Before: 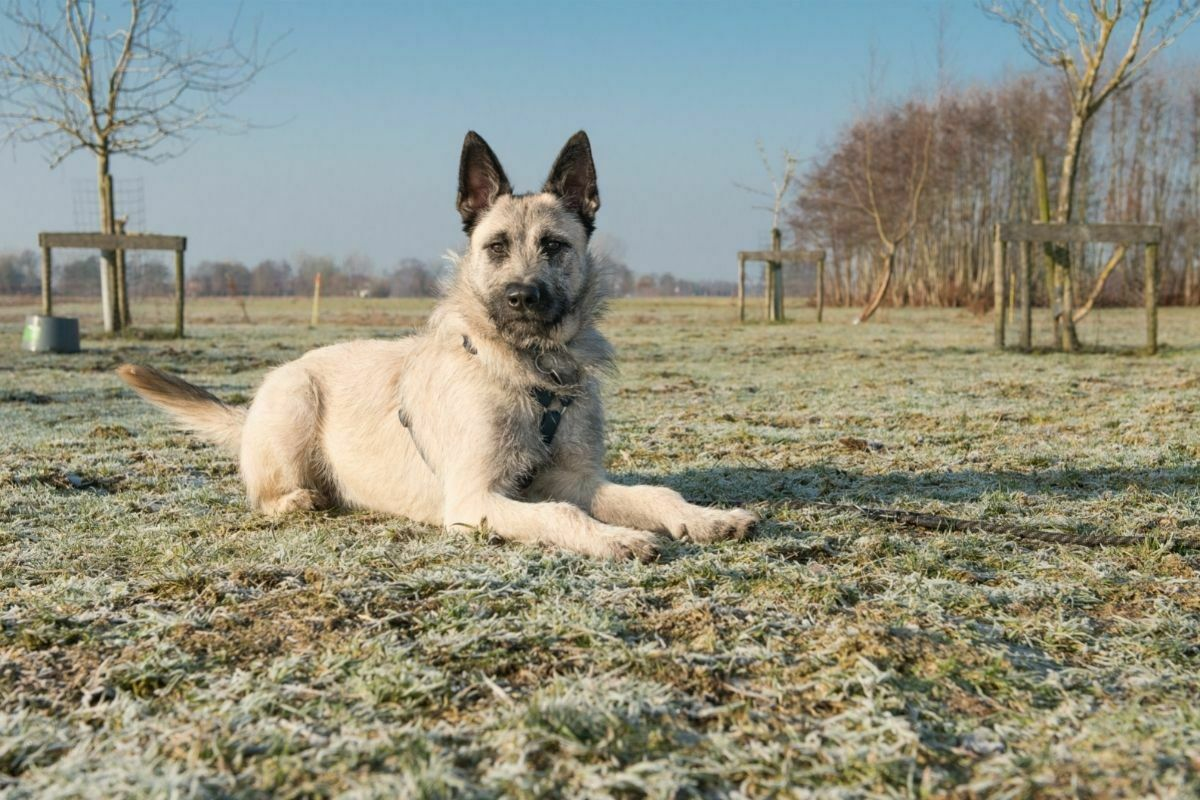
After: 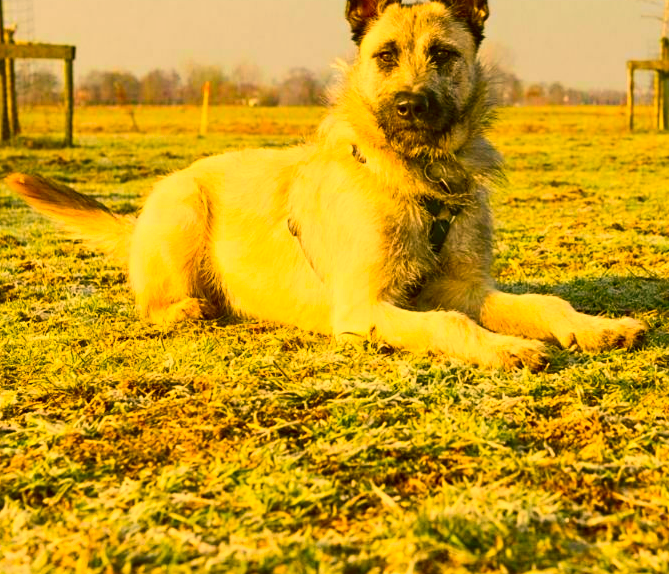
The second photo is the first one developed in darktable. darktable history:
contrast brightness saturation: contrast 0.234, brightness 0.111, saturation 0.295
crop: left 9.317%, top 23.993%, right 34.88%, bottom 4.172%
sharpen: amount 0.205
tone equalizer: edges refinement/feathering 500, mask exposure compensation -1.57 EV, preserve details no
color correction: highlights a* 10.59, highlights b* 30.26, shadows a* 2.76, shadows b* 17.88, saturation 1.76
